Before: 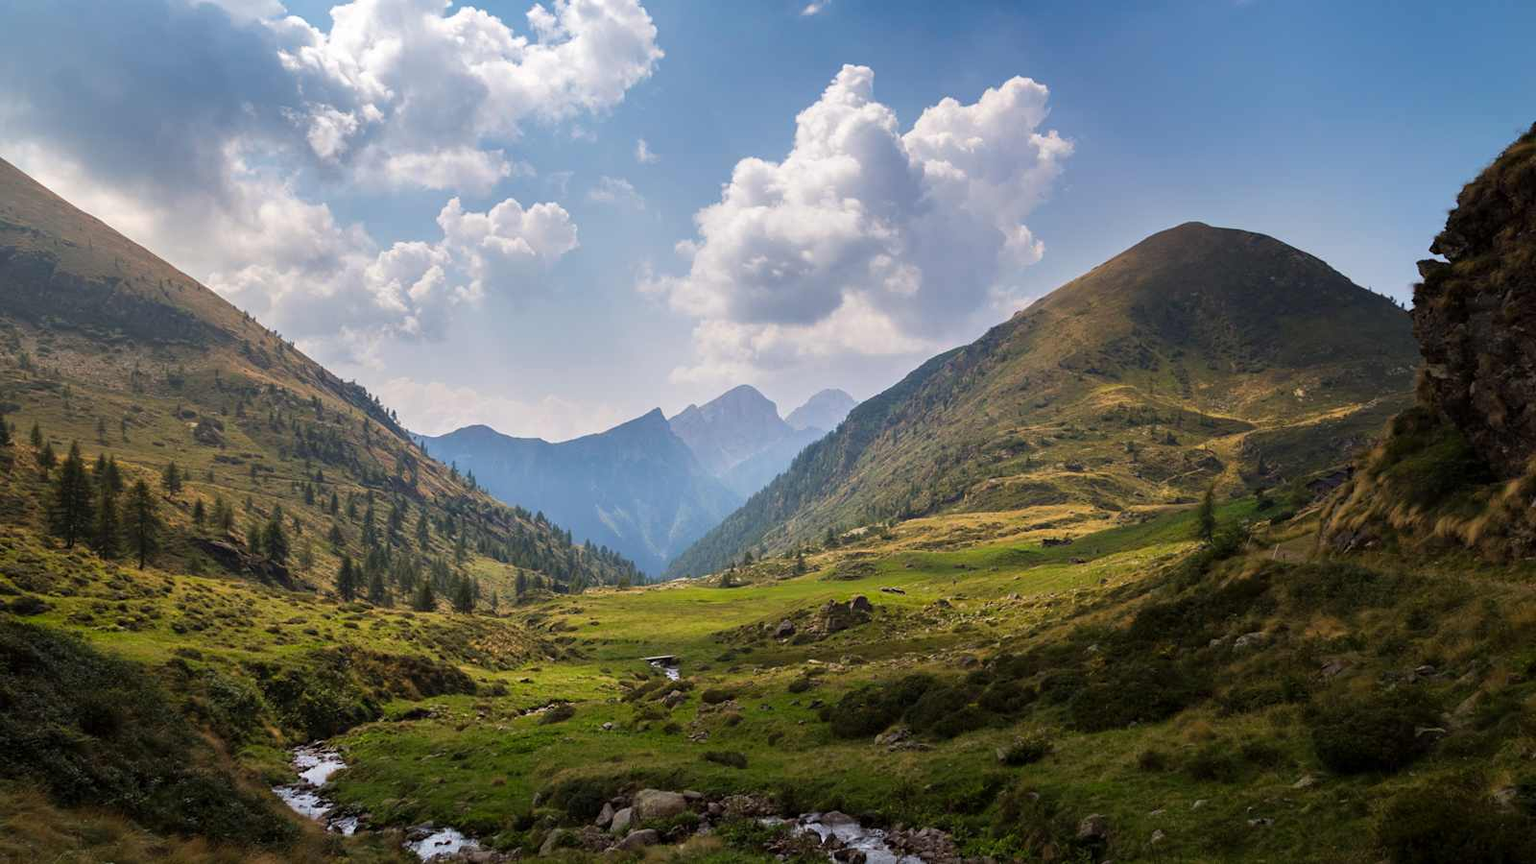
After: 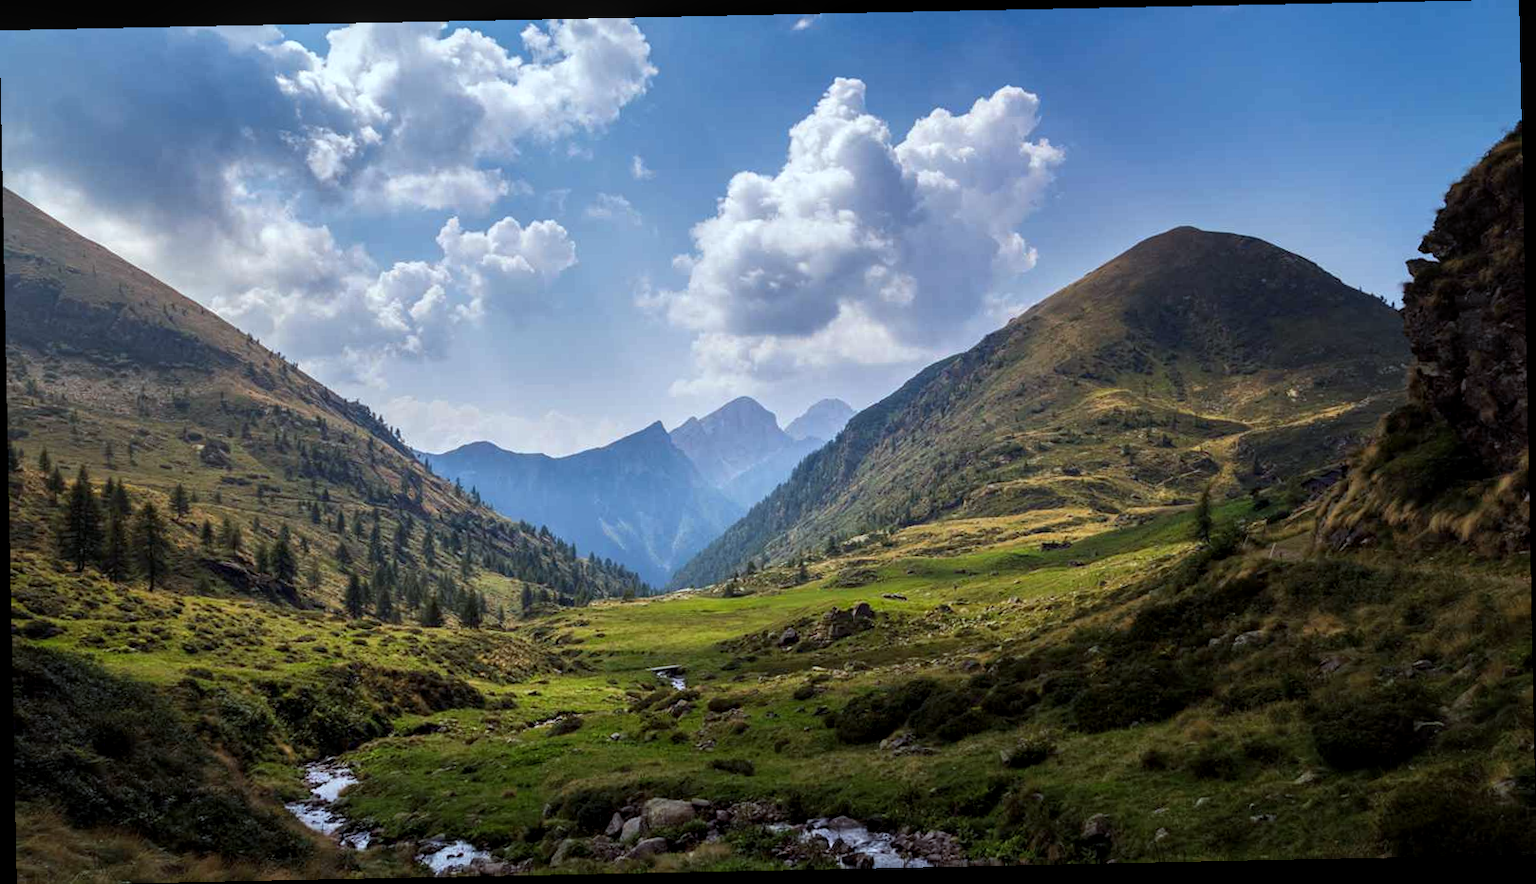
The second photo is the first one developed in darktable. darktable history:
rotate and perspective: rotation -1.17°, automatic cropping off
local contrast: on, module defaults
white balance: red 0.925, blue 1.046
color balance: gamma [0.9, 0.988, 0.975, 1.025], gain [1.05, 1, 1, 1]
